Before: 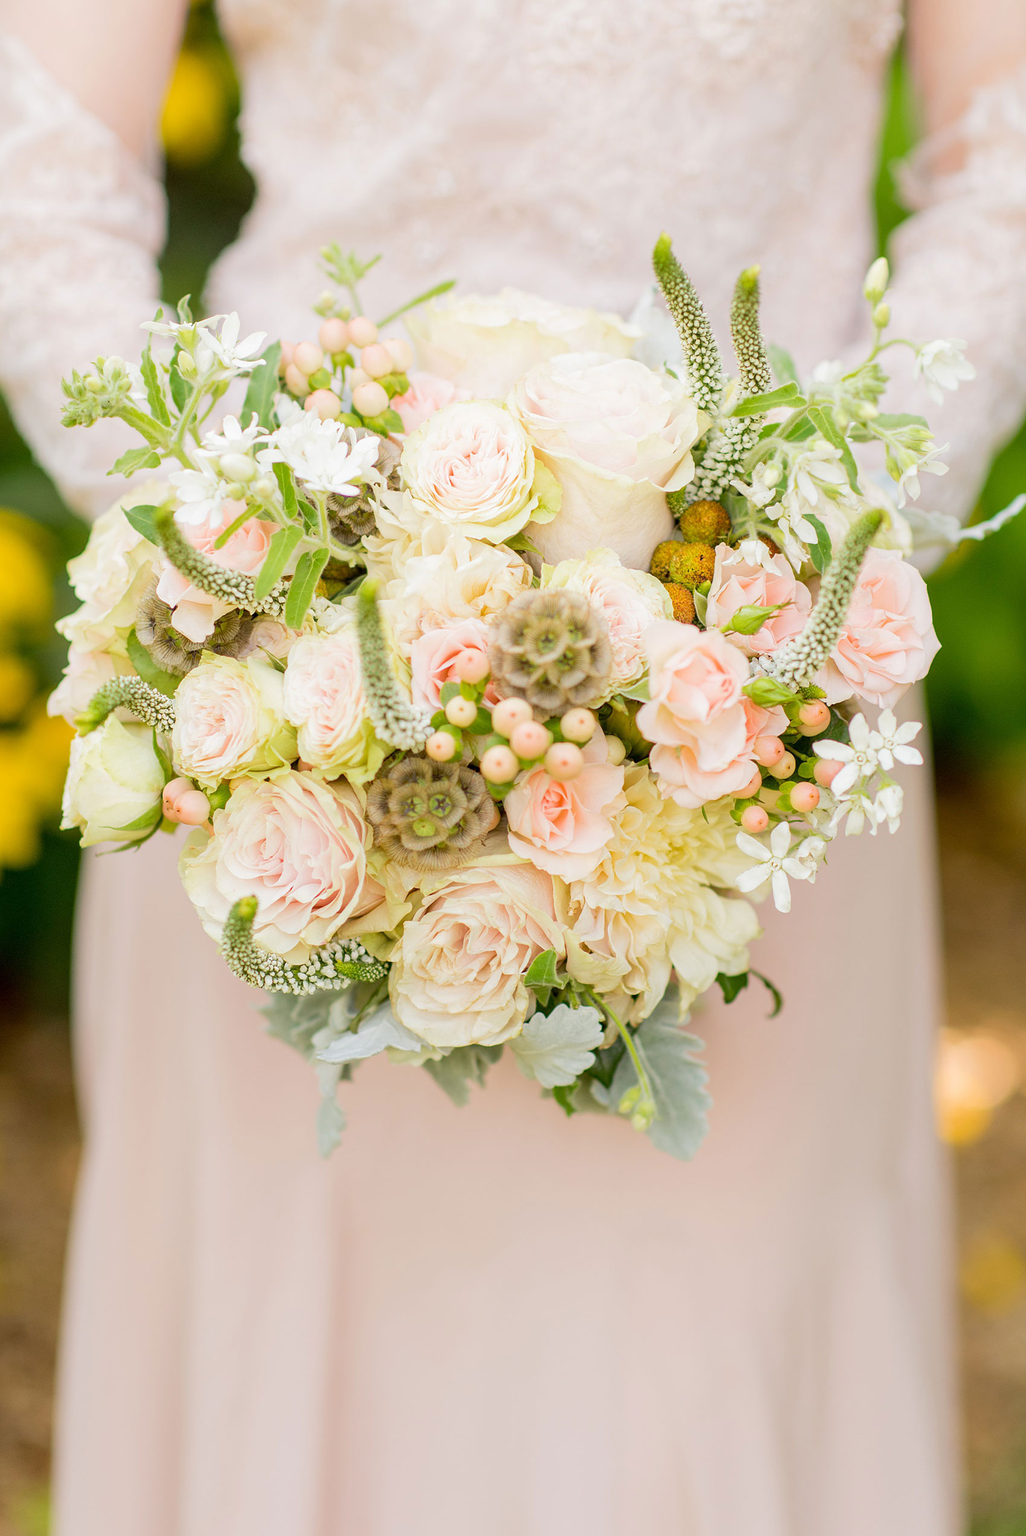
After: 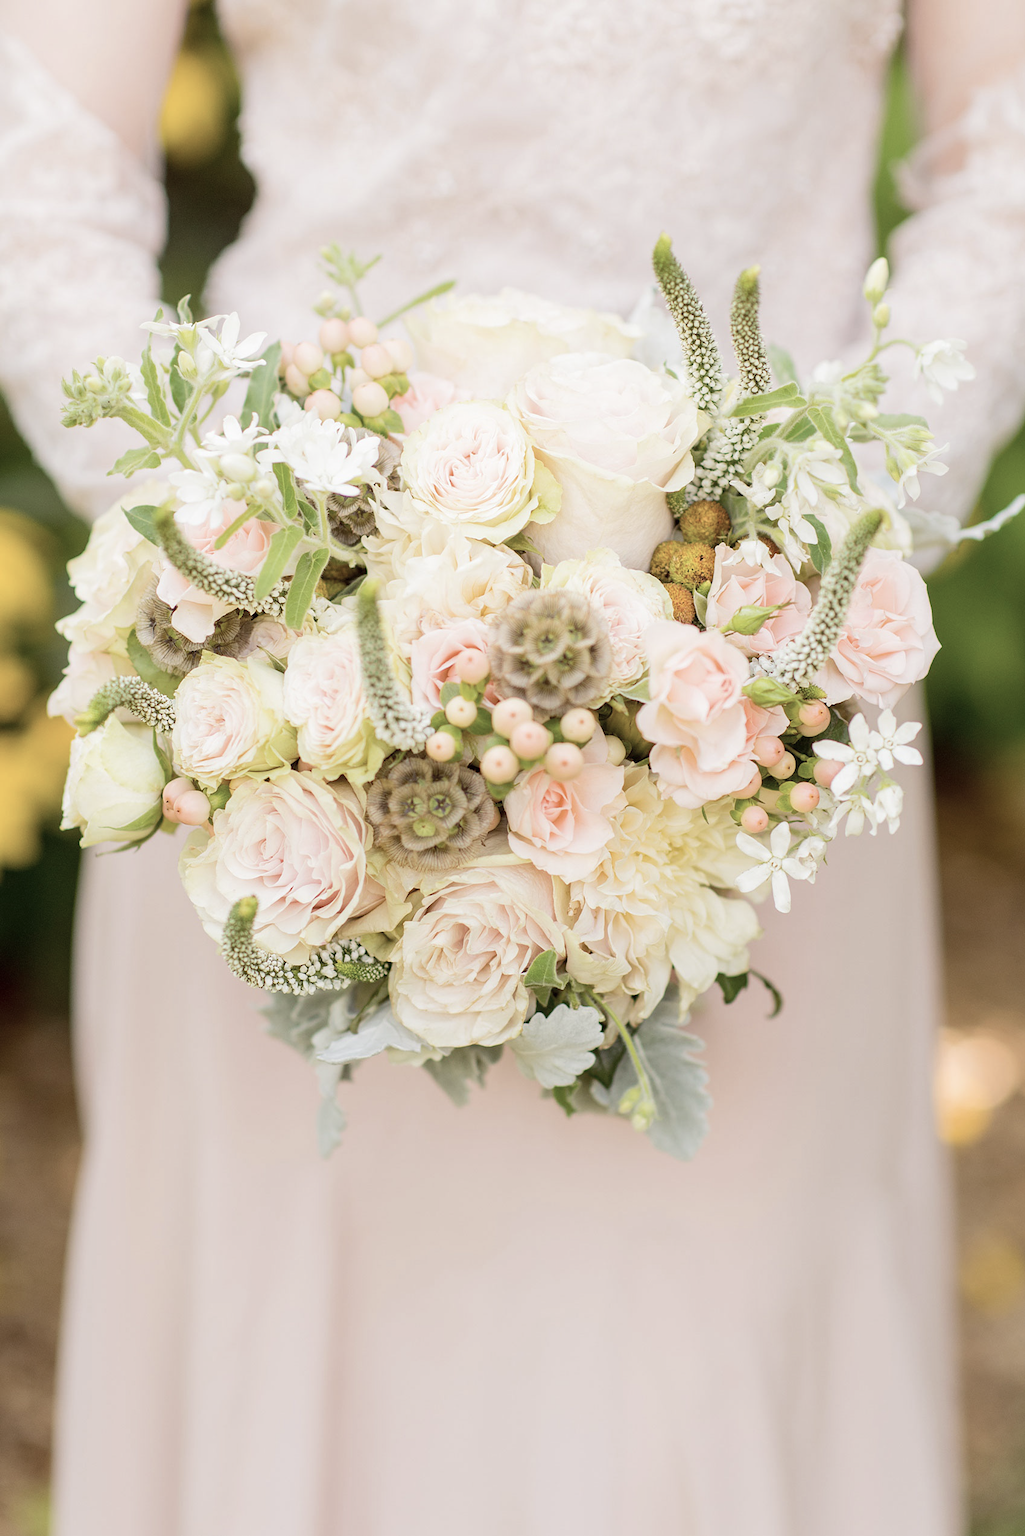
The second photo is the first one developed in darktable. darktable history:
contrast brightness saturation: contrast 0.1, saturation -0.36
color balance: mode lift, gamma, gain (sRGB), lift [1, 1.049, 1, 1]
